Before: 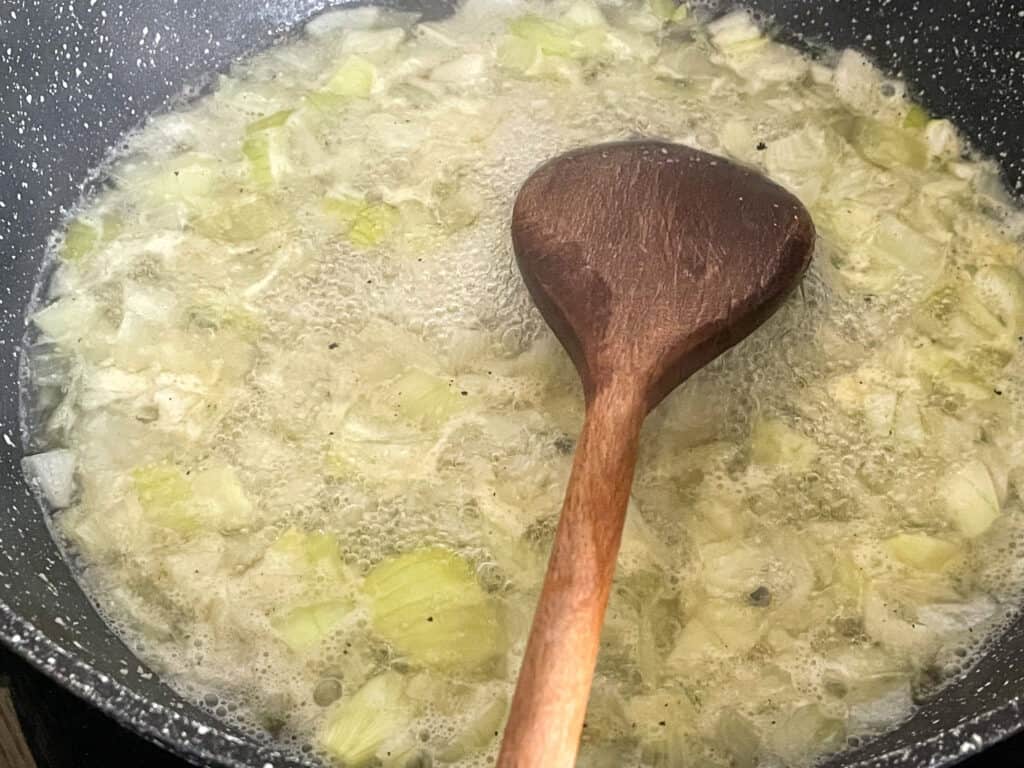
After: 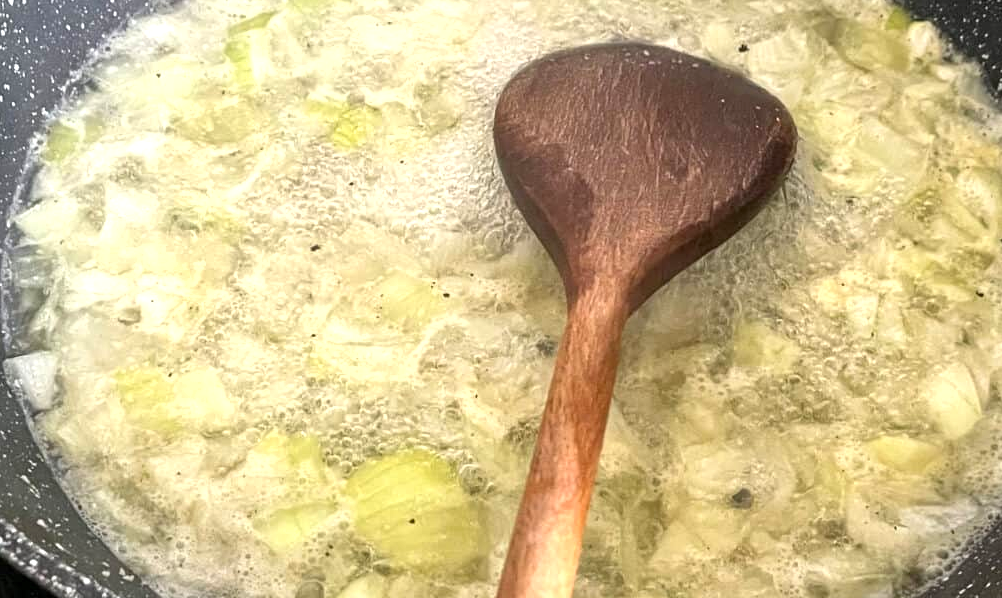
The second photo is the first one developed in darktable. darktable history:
exposure: black level correction 0.001, exposure 0.5 EV, compensate exposure bias true, compensate highlight preservation false
crop and rotate: left 1.814%, top 12.818%, right 0.25%, bottom 9.225%
shadows and highlights: shadows 32, highlights -32, soften with gaussian
